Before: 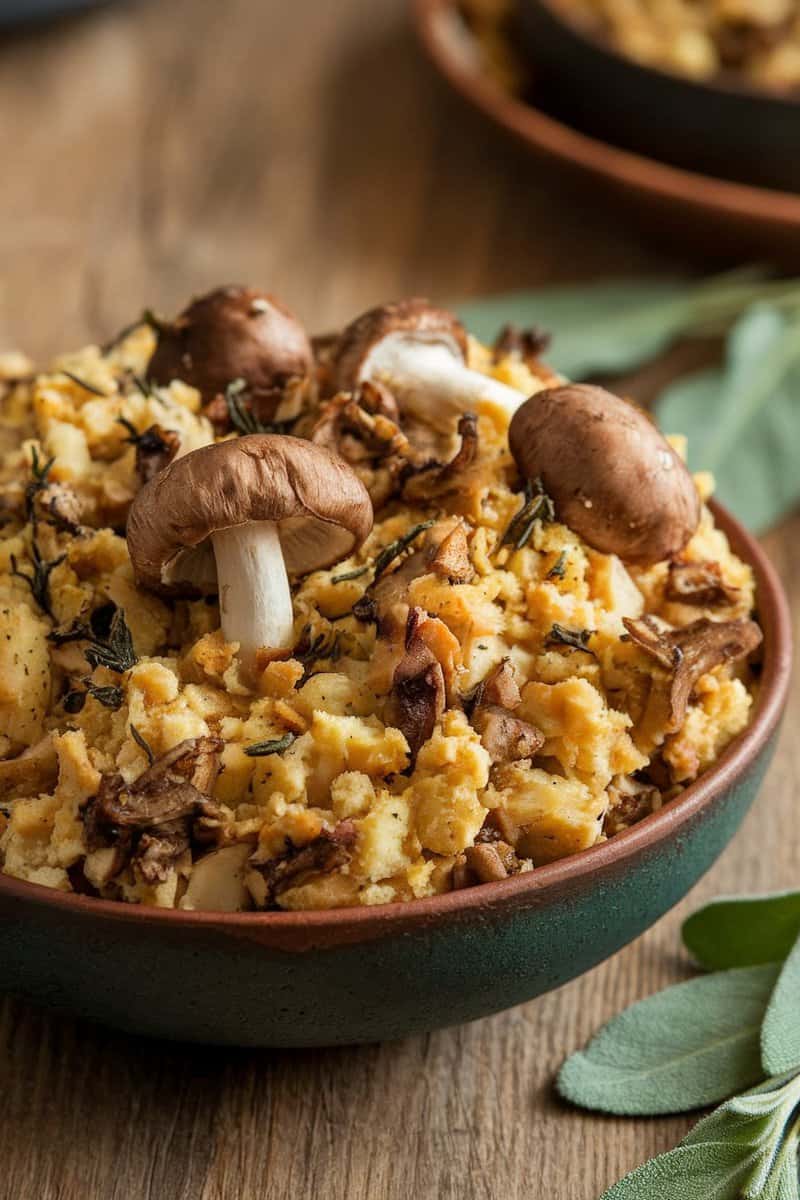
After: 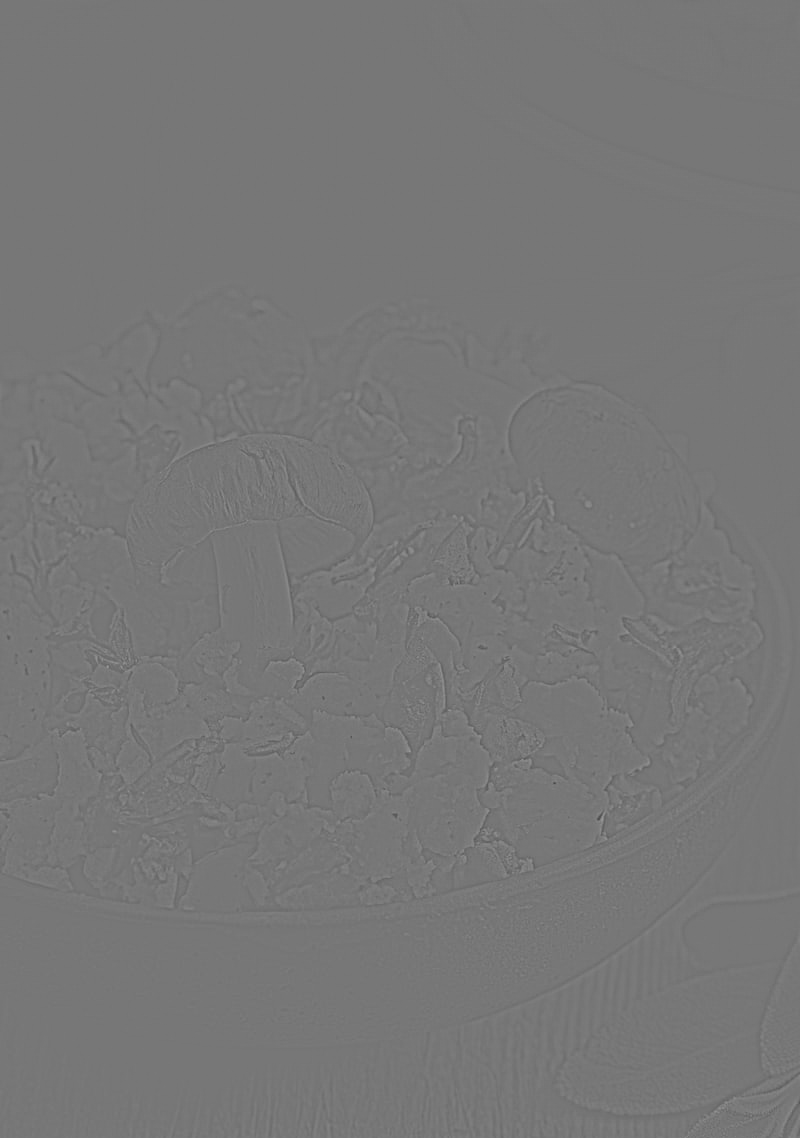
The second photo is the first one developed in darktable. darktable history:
highpass: sharpness 5.84%, contrast boost 8.44%
crop and rotate: top 0%, bottom 5.097%
